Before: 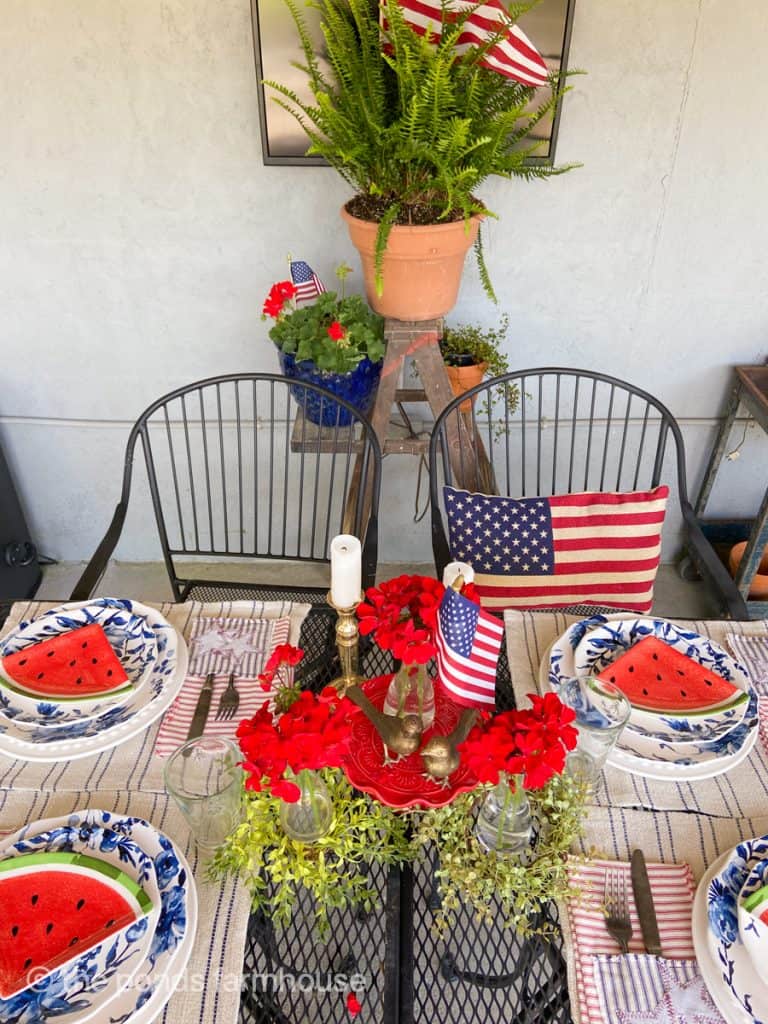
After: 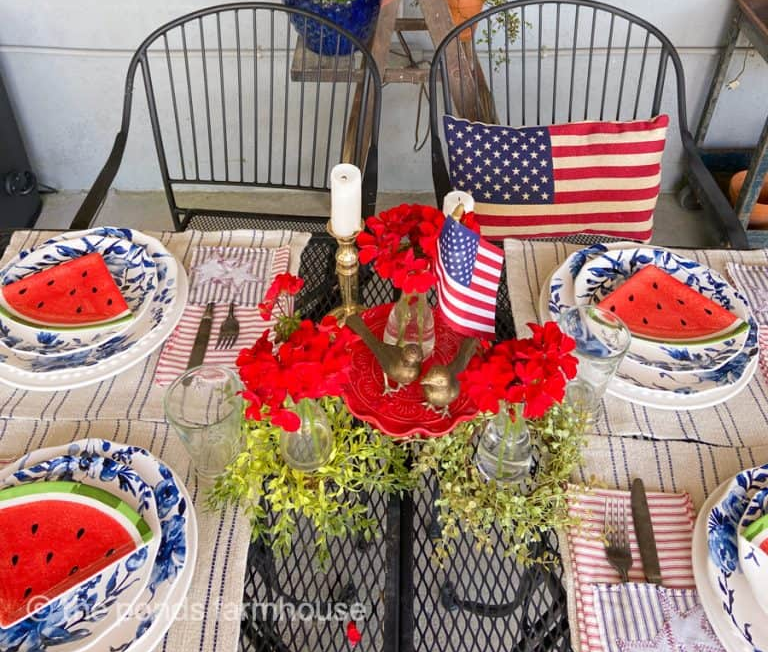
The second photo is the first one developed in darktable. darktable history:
crop and rotate: top 36.255%
